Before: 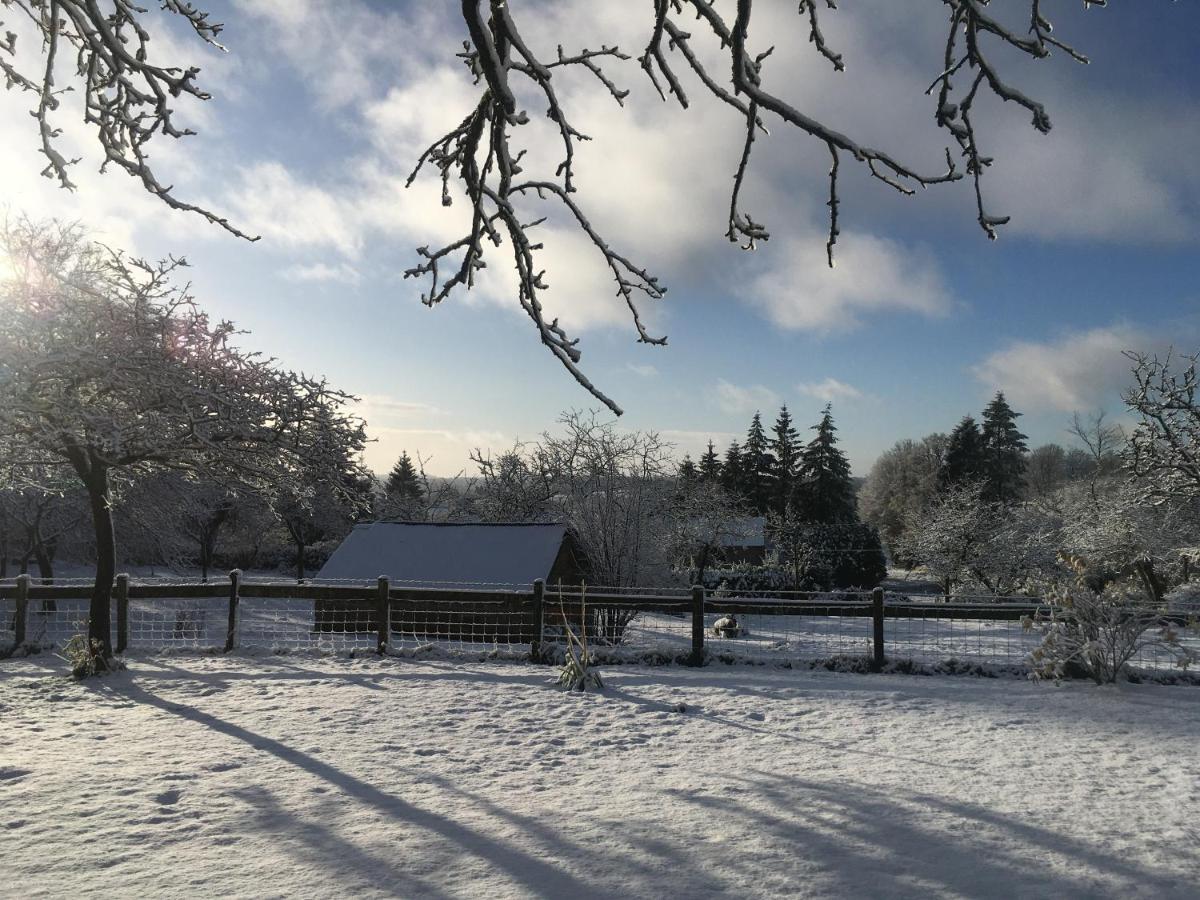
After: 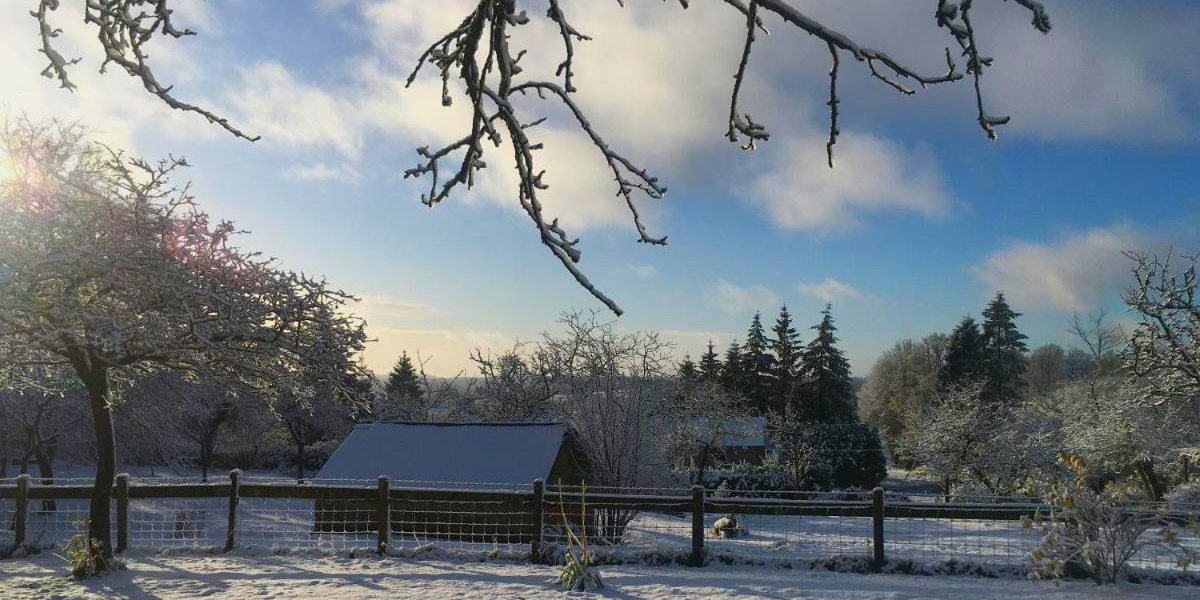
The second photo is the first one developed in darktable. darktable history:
crop: top 11.166%, bottom 22.168%
exposure: compensate highlight preservation false
color balance: input saturation 134.34%, contrast -10.04%, contrast fulcrum 19.67%, output saturation 133.51%
